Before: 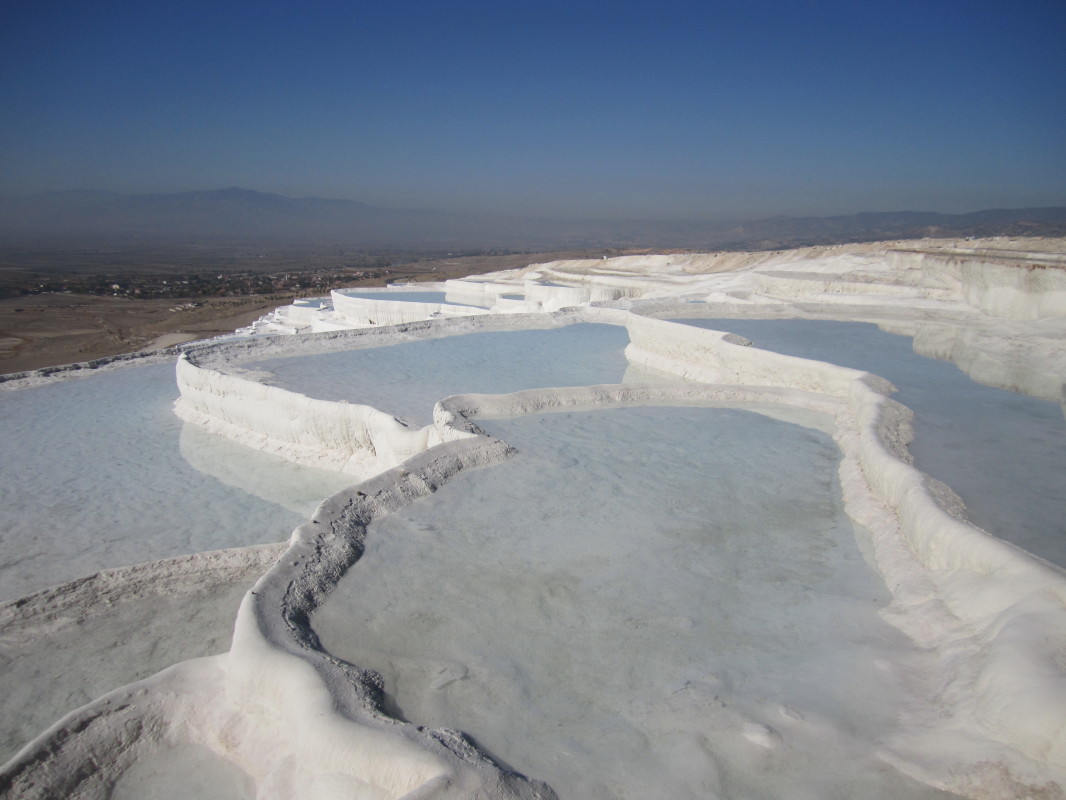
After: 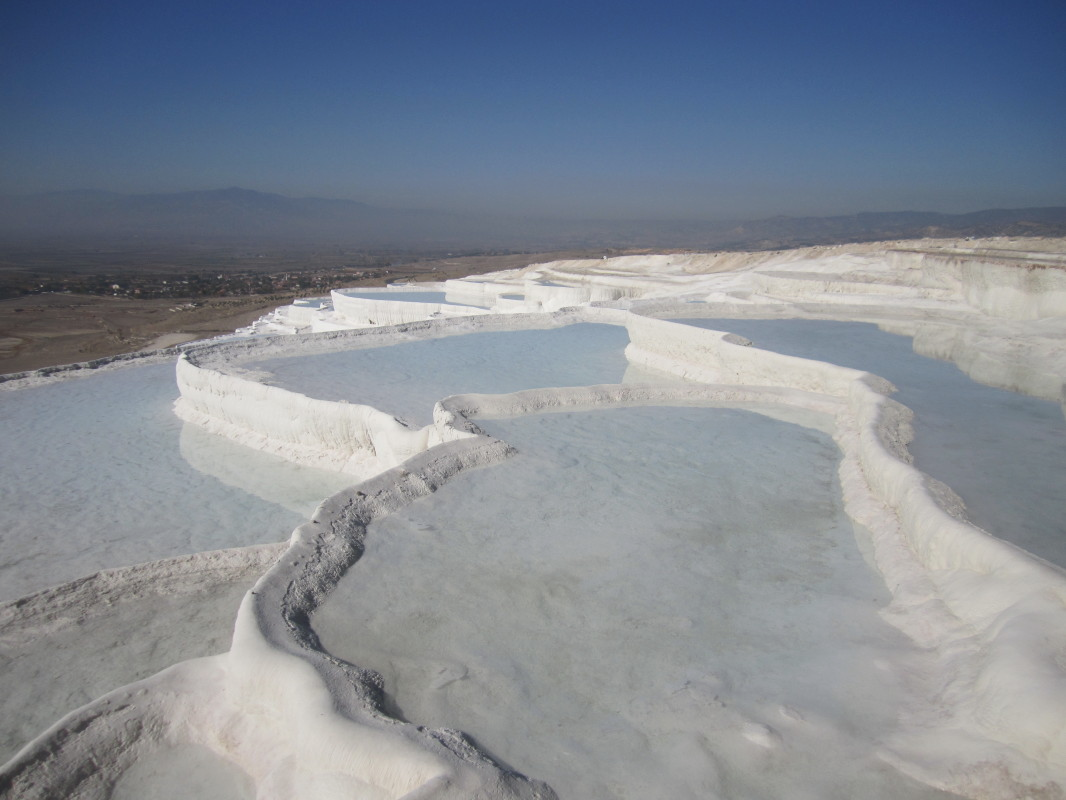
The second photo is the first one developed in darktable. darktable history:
haze removal: strength -0.099, compatibility mode true, adaptive false
